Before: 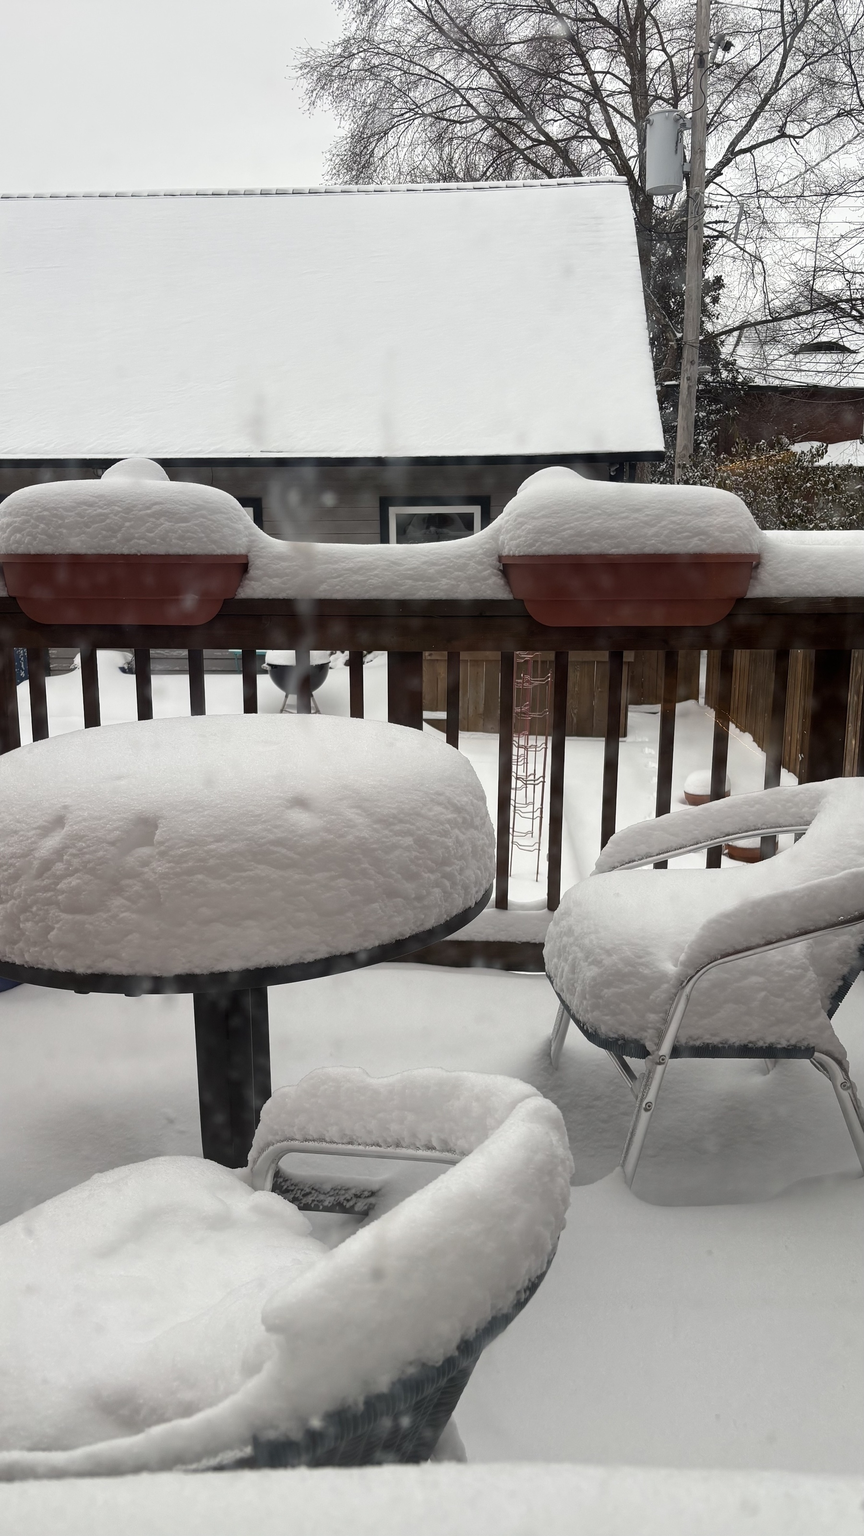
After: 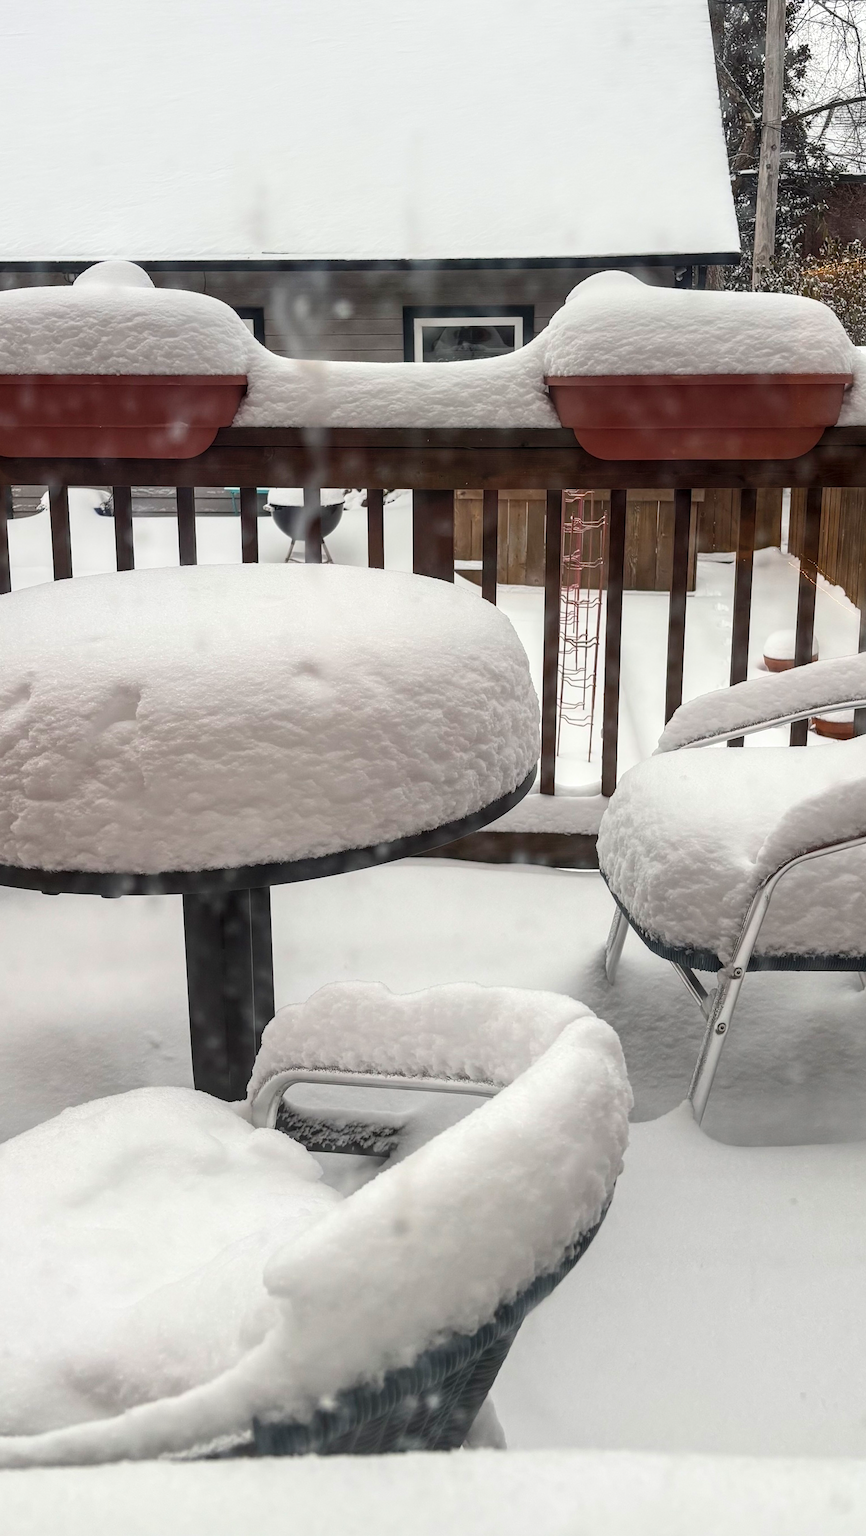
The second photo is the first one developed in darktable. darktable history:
contrast brightness saturation: contrast 0.198, brightness 0.169, saturation 0.226
crop and rotate: left 4.567%, top 15.525%, right 10.671%
local contrast: detail 130%
